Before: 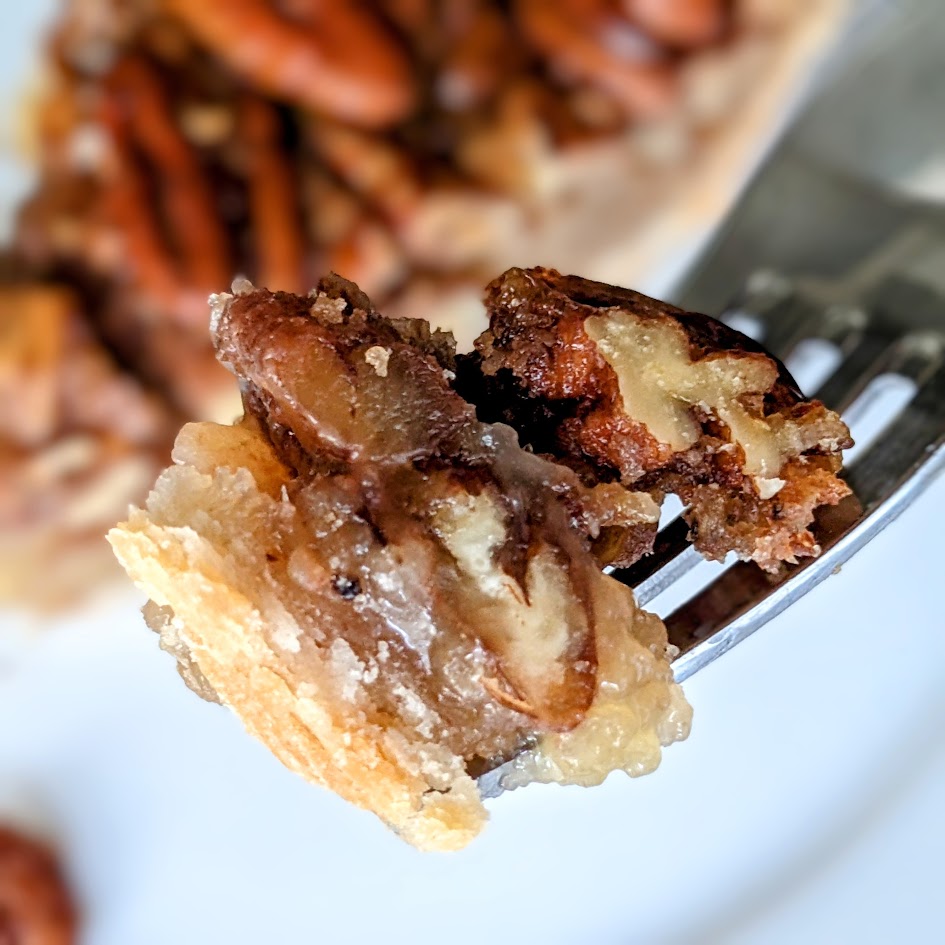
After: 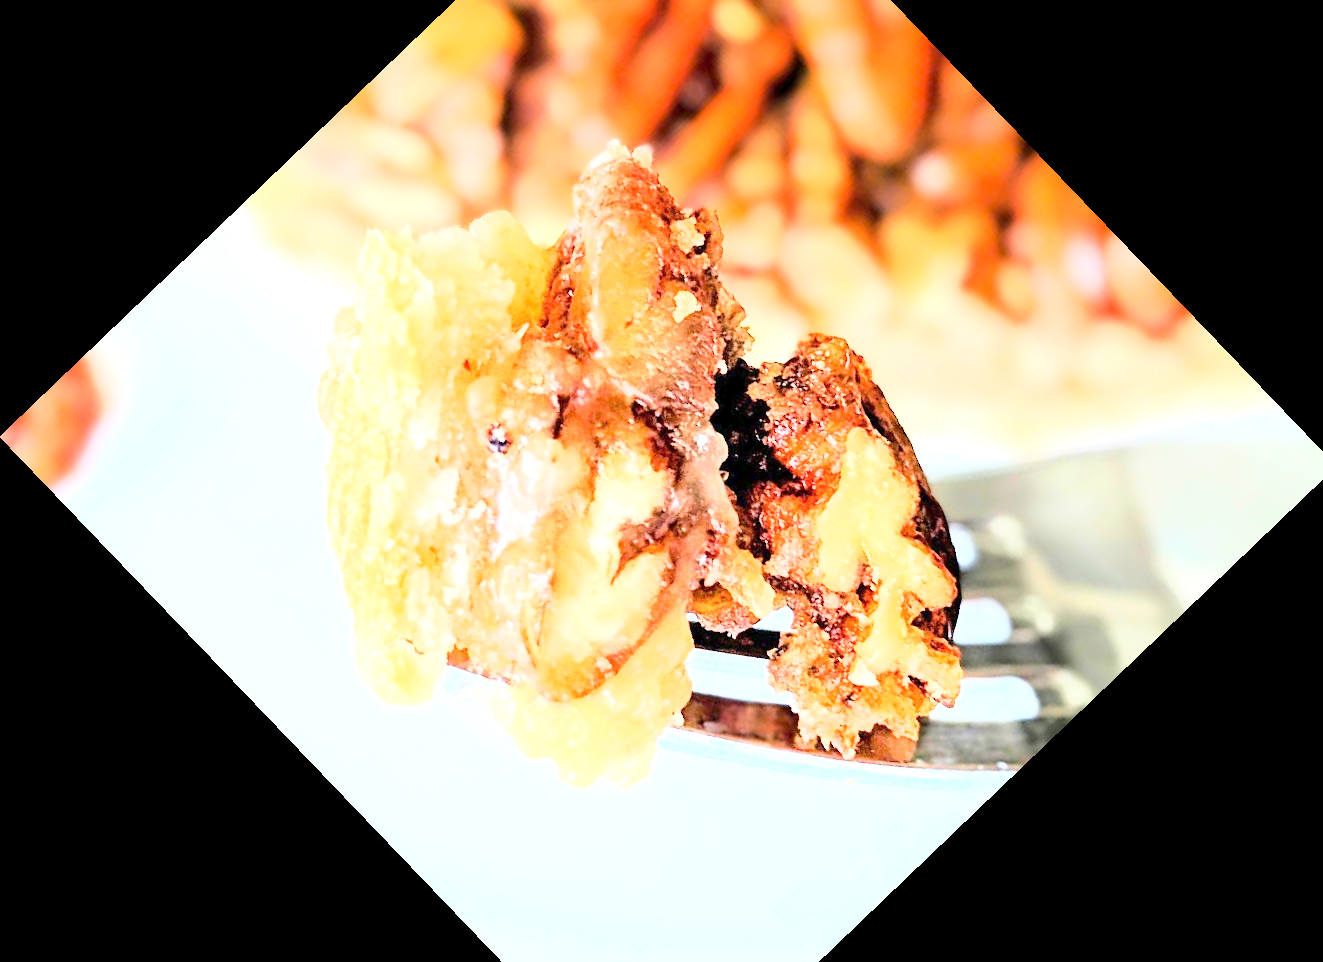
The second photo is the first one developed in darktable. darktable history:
crop and rotate: angle -46.26°, top 16.234%, right 0.912%, bottom 11.704%
exposure: exposure 2.25 EV, compensate highlight preservation false
base curve: curves: ch0 [(0, 0) (0.025, 0.046) (0.112, 0.277) (0.467, 0.74) (0.814, 0.929) (1, 0.942)]
